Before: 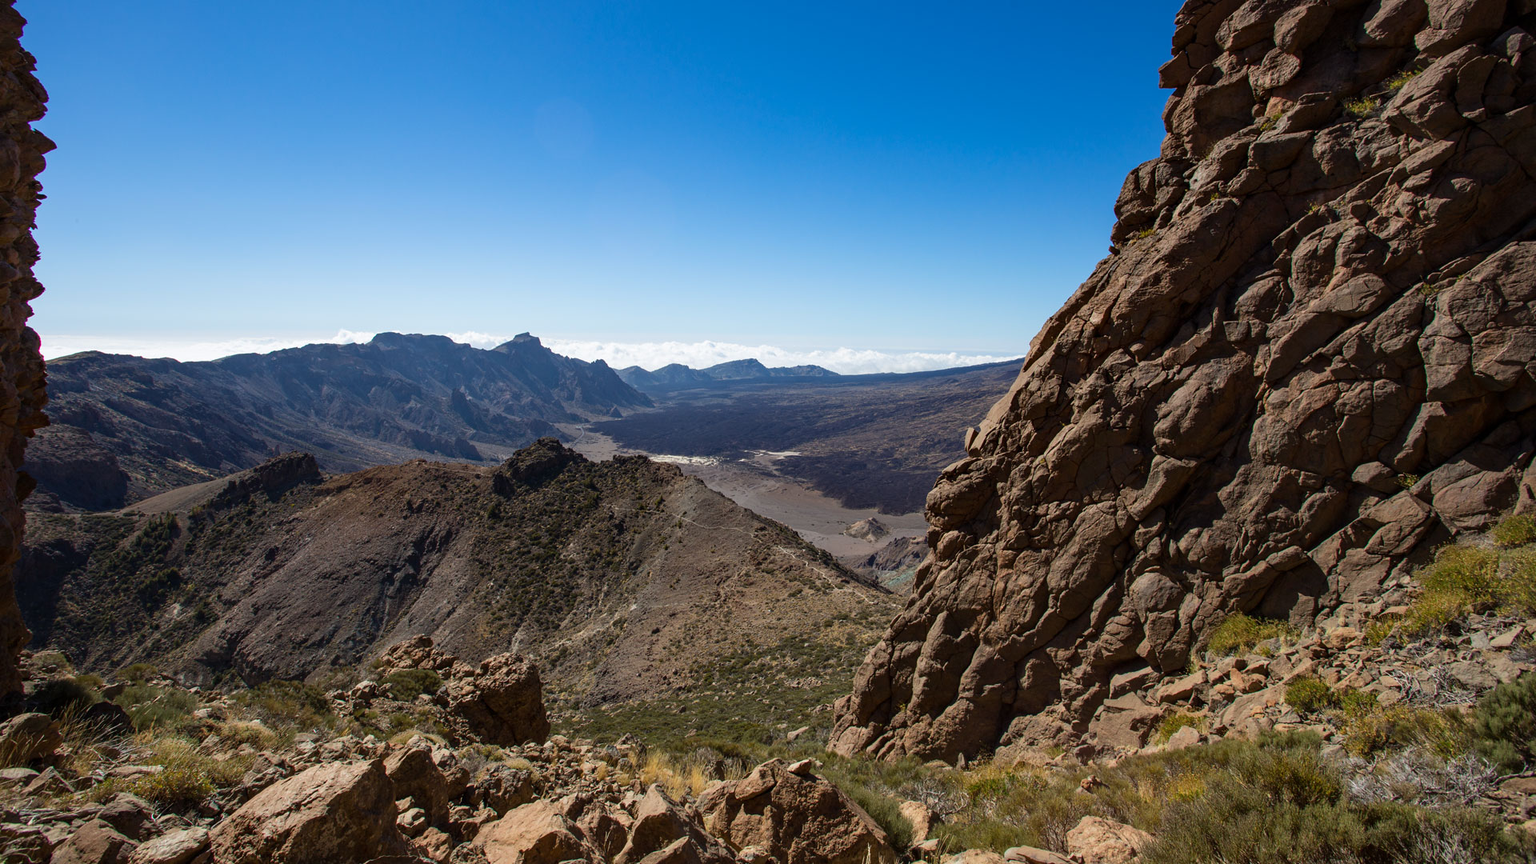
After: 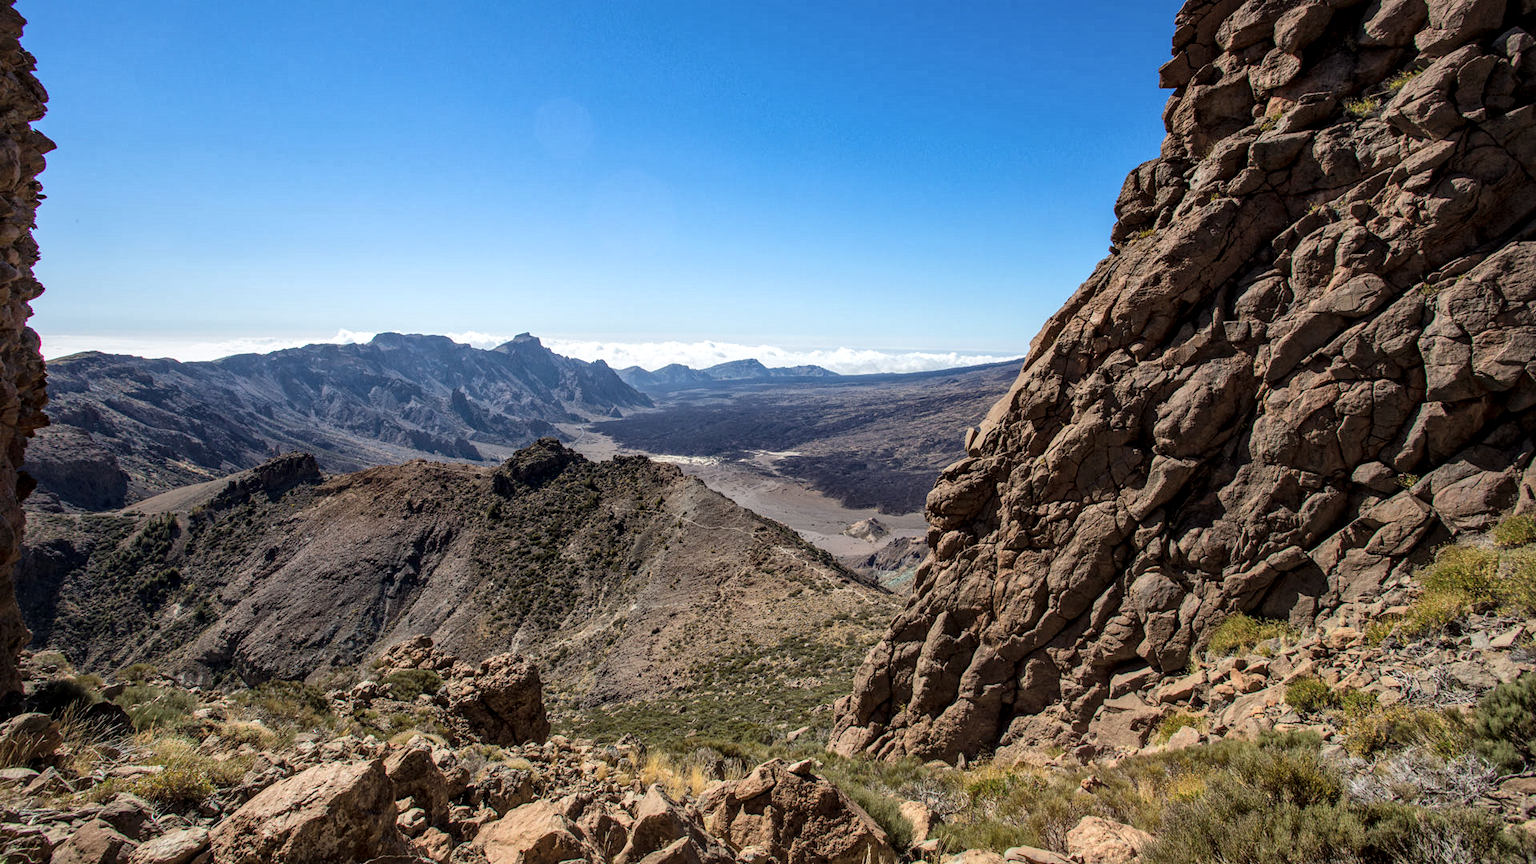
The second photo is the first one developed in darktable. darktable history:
local contrast: on, module defaults
global tonemap: drago (1, 100), detail 1
